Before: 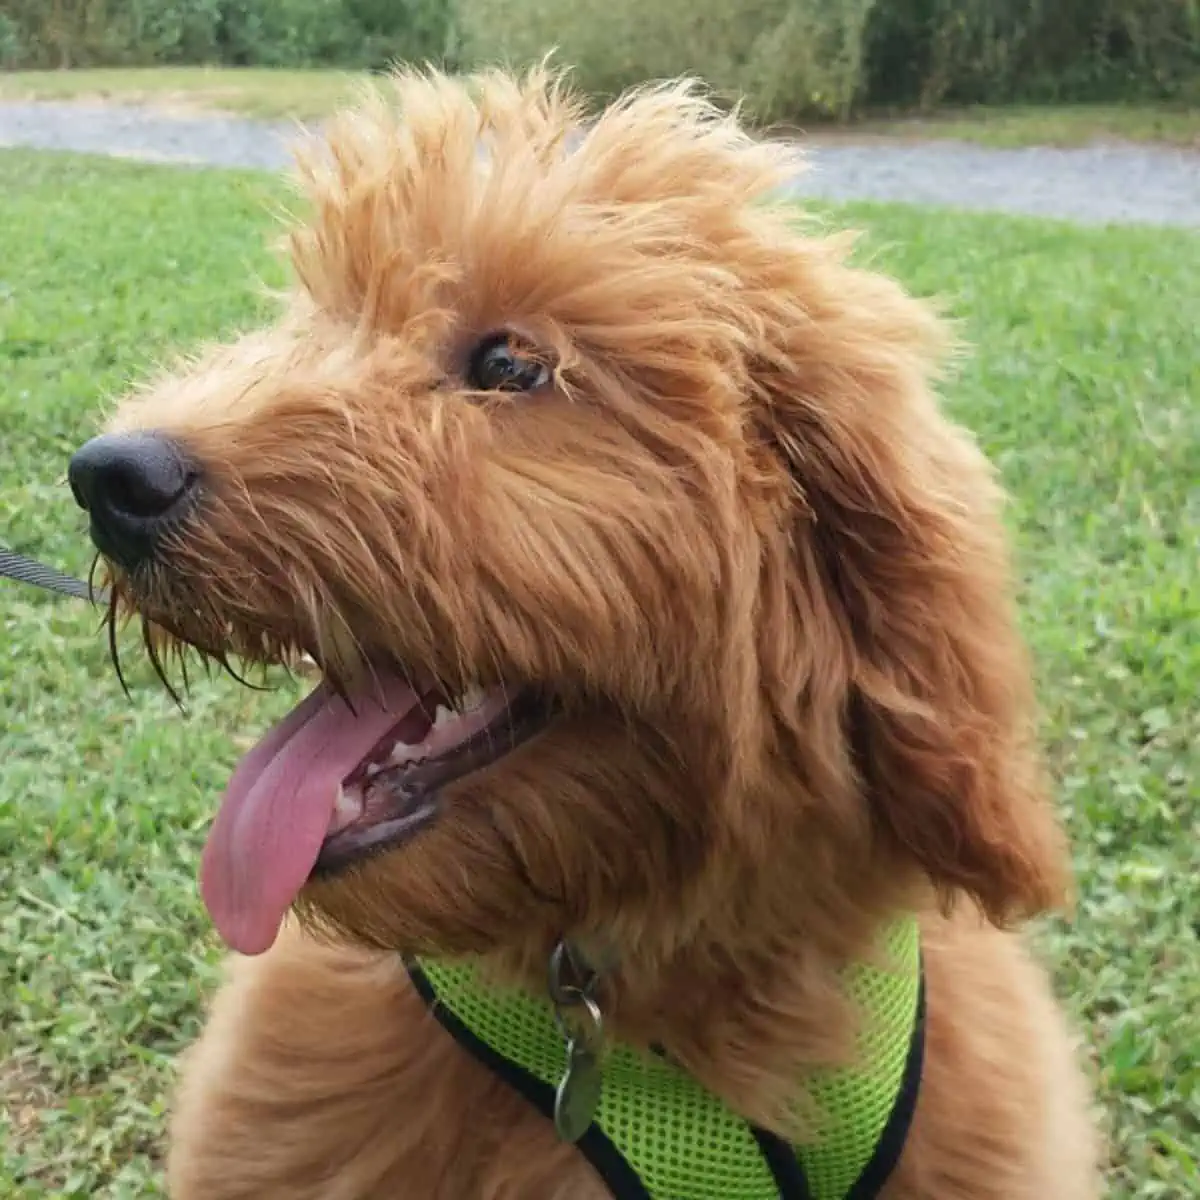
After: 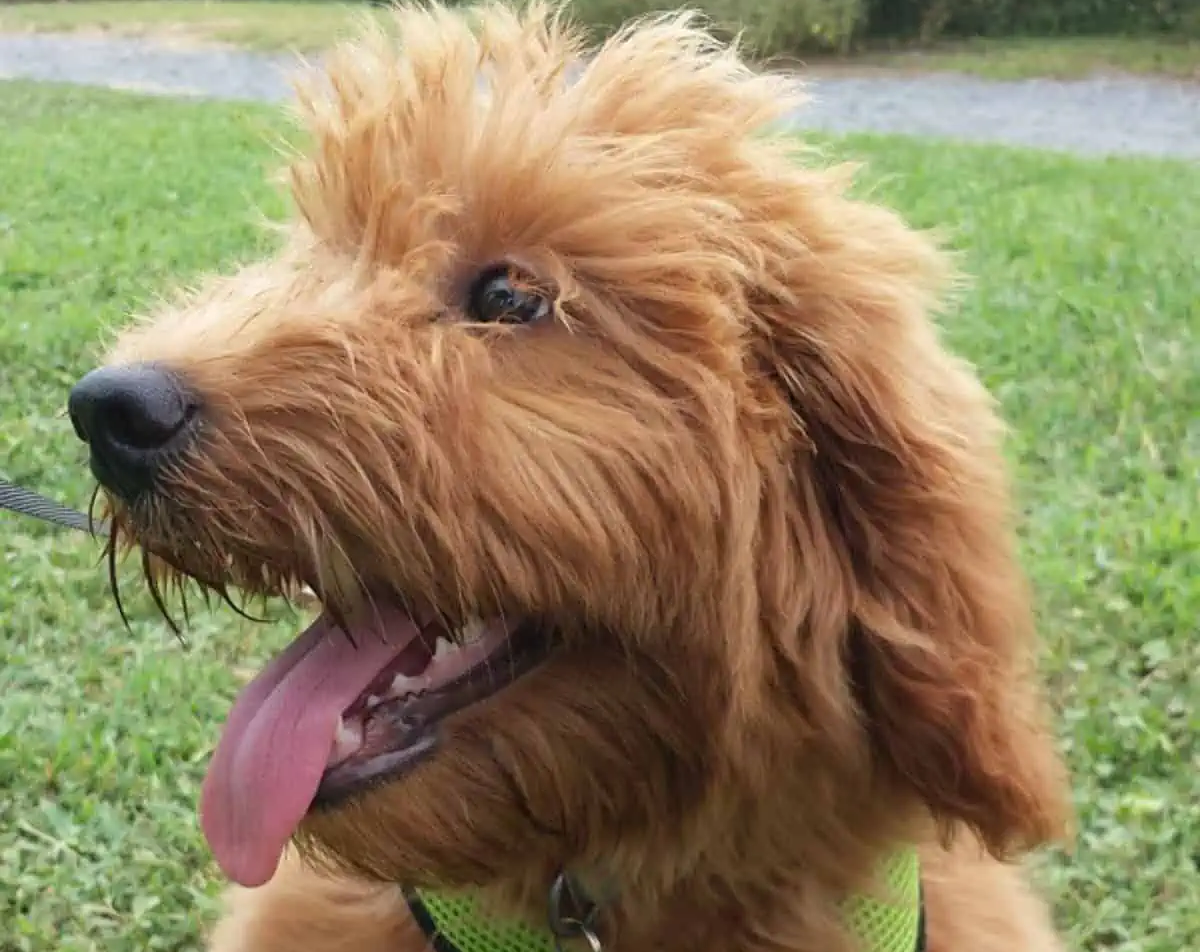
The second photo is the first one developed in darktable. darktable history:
crop and rotate: top 5.667%, bottom 14.937%
